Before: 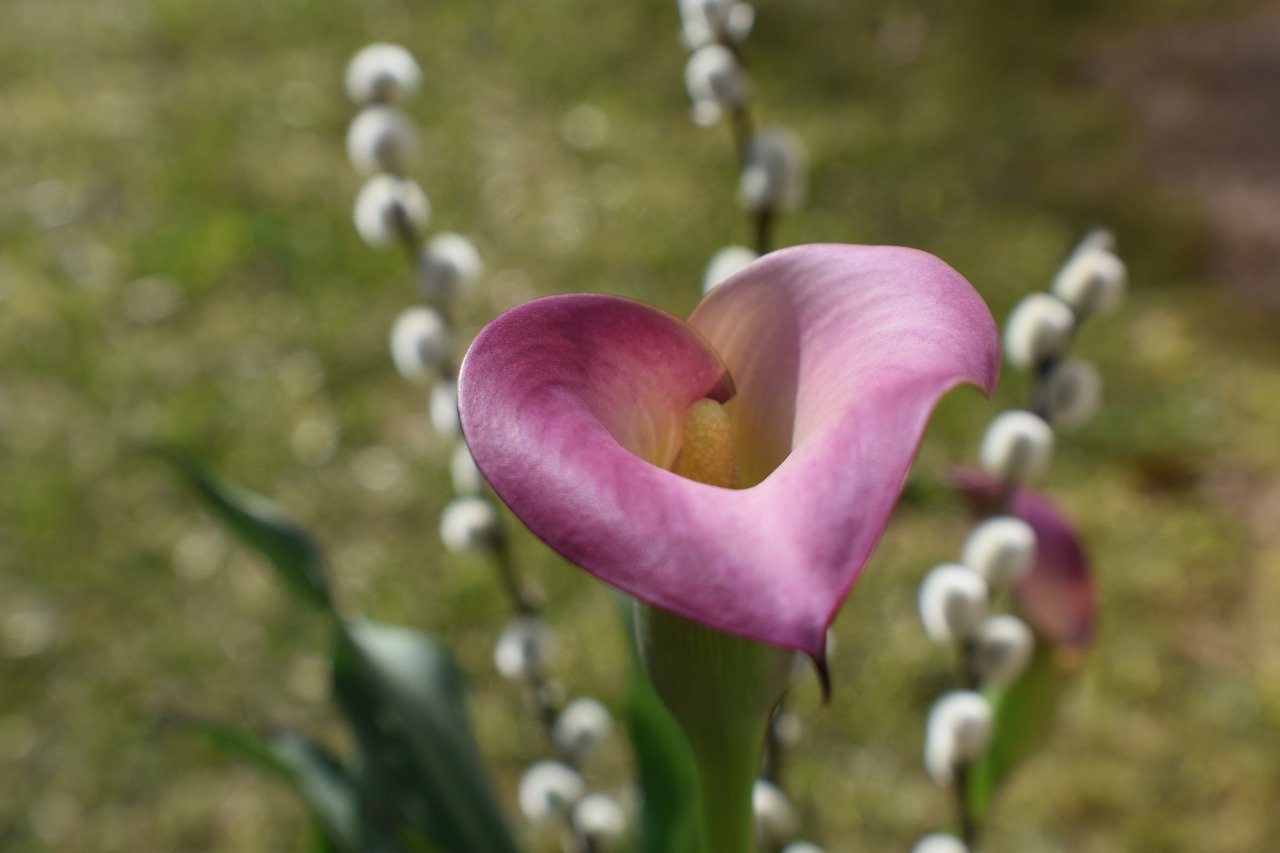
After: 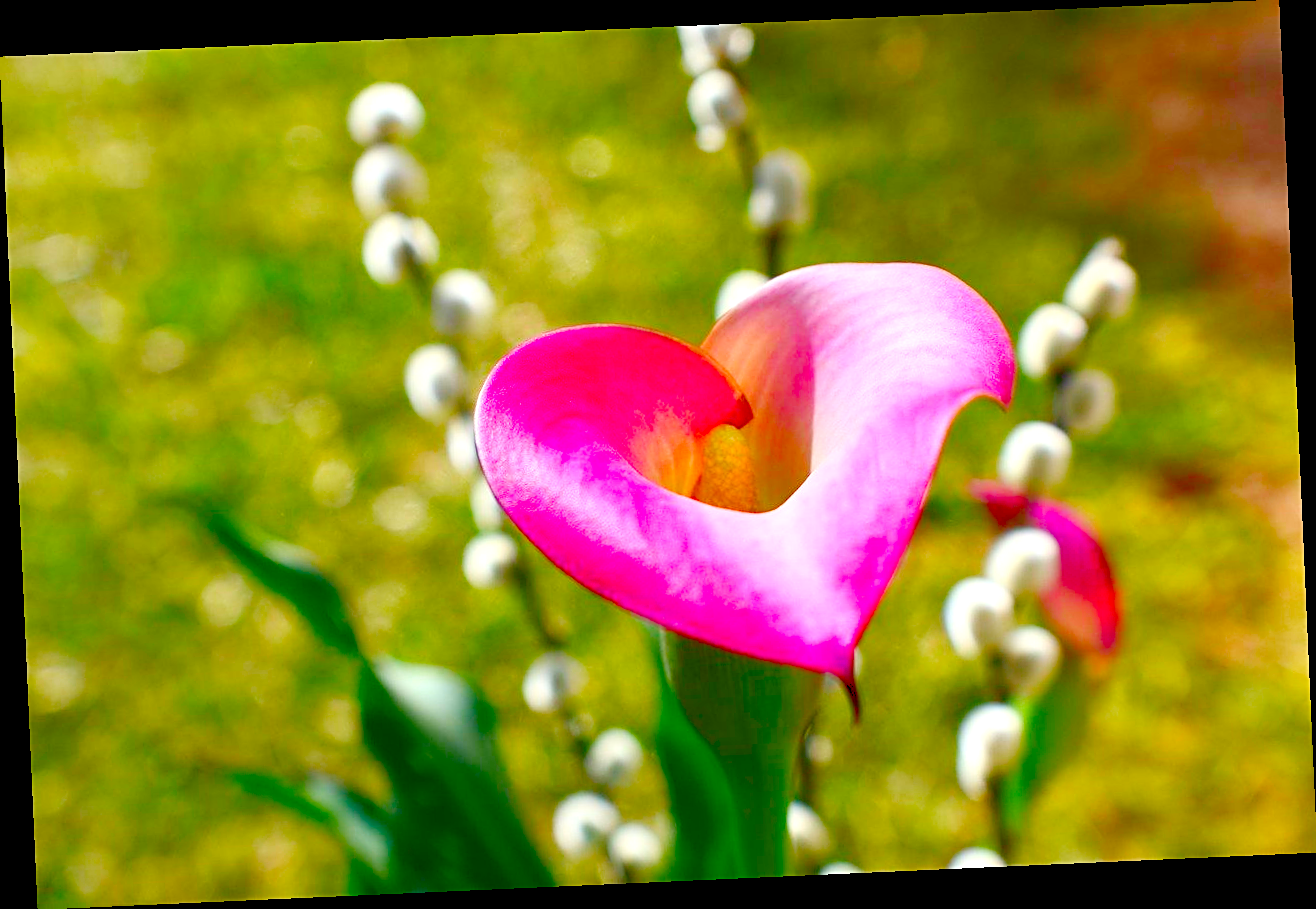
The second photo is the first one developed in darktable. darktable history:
sharpen: on, module defaults
color balance rgb: perceptual saturation grading › global saturation 35%, perceptual saturation grading › highlights -25%, perceptual saturation grading › shadows 50%
rotate and perspective: rotation -2.56°, automatic cropping off
contrast brightness saturation: contrast 0.19, brightness -0.11, saturation 0.21
levels: levels [0.008, 0.318, 0.836]
